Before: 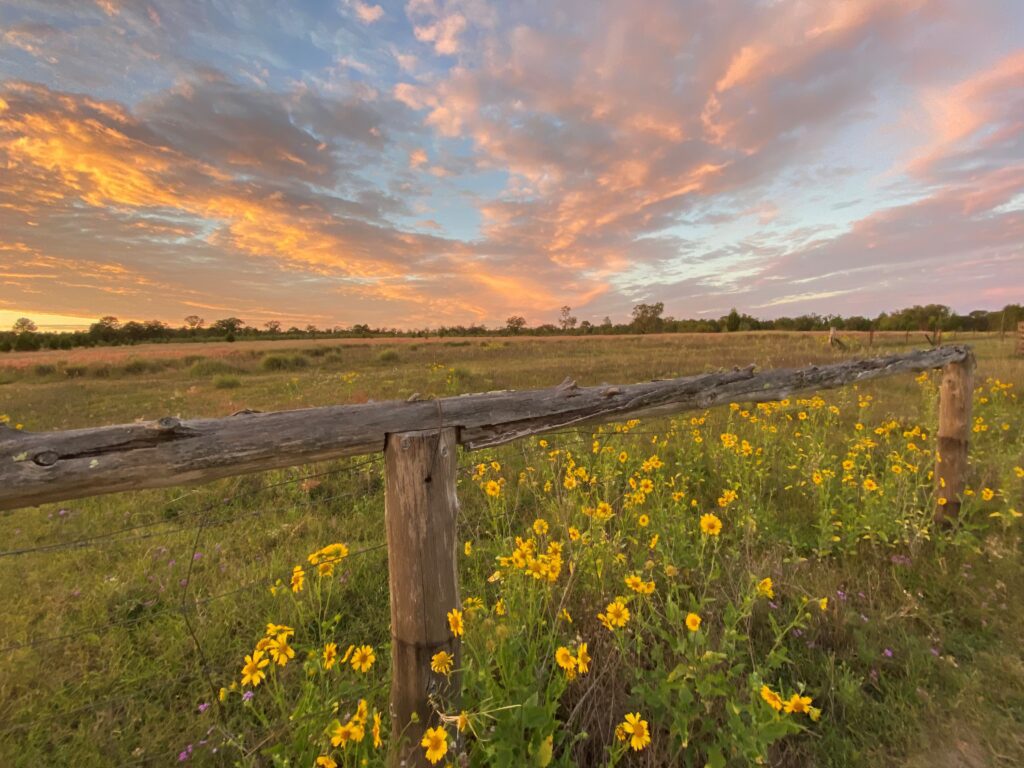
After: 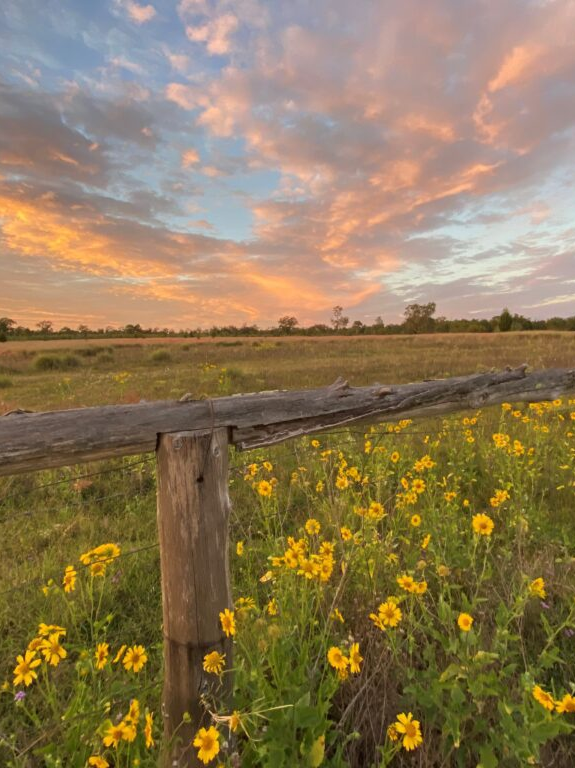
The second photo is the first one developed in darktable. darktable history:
crop and rotate: left 22.361%, right 21.459%
